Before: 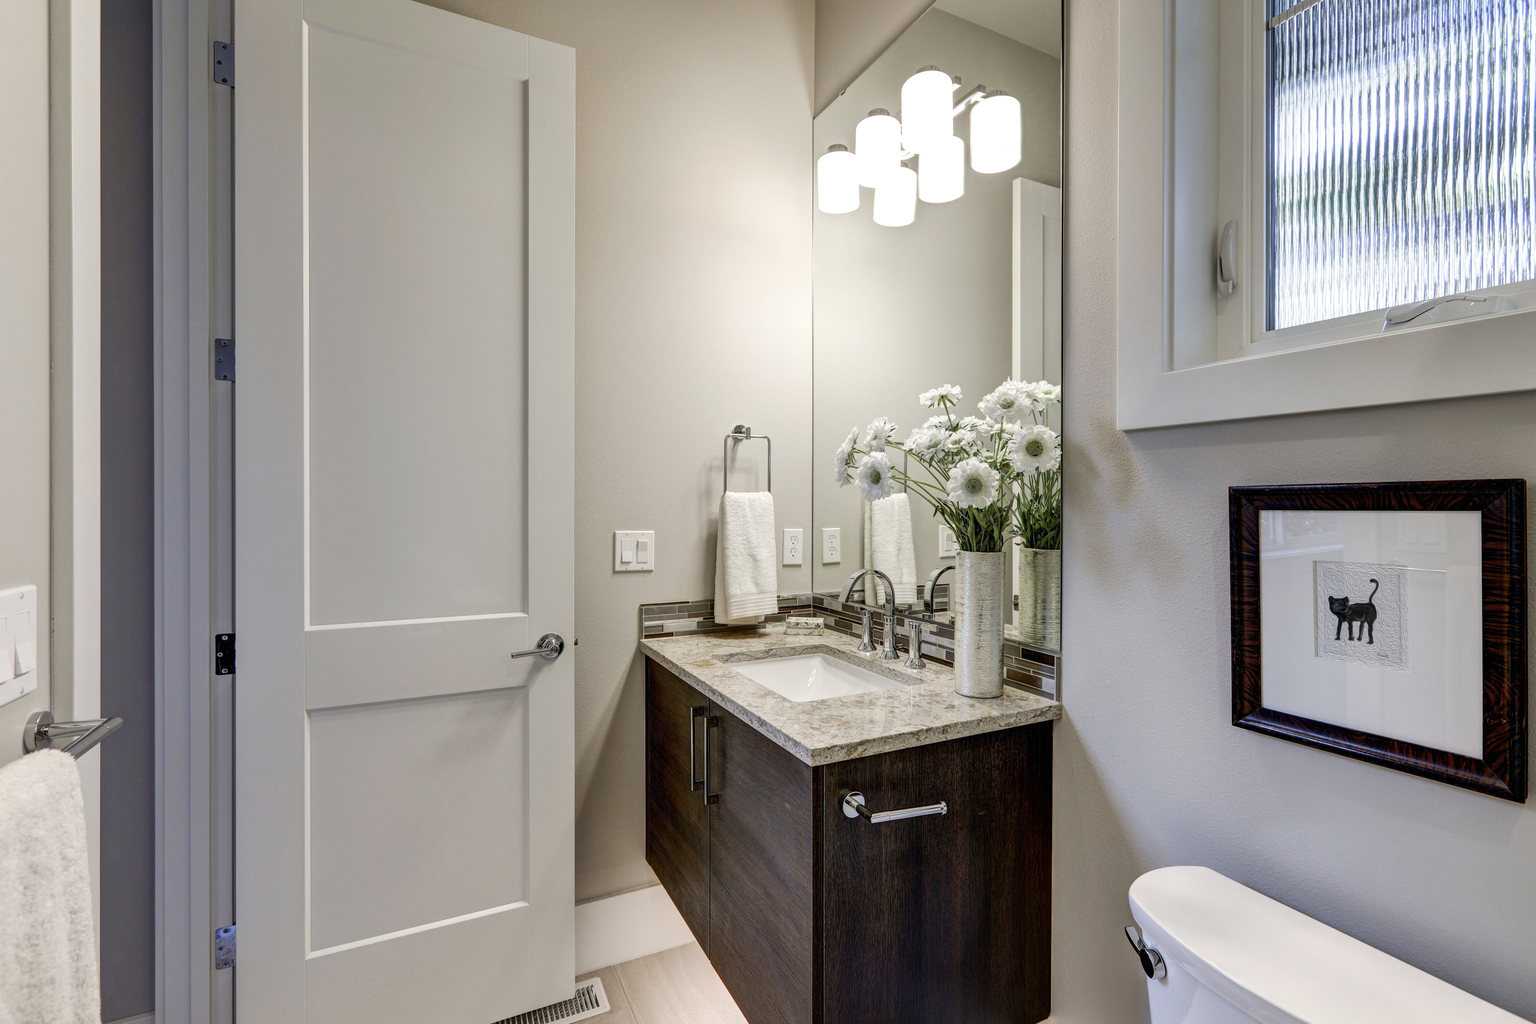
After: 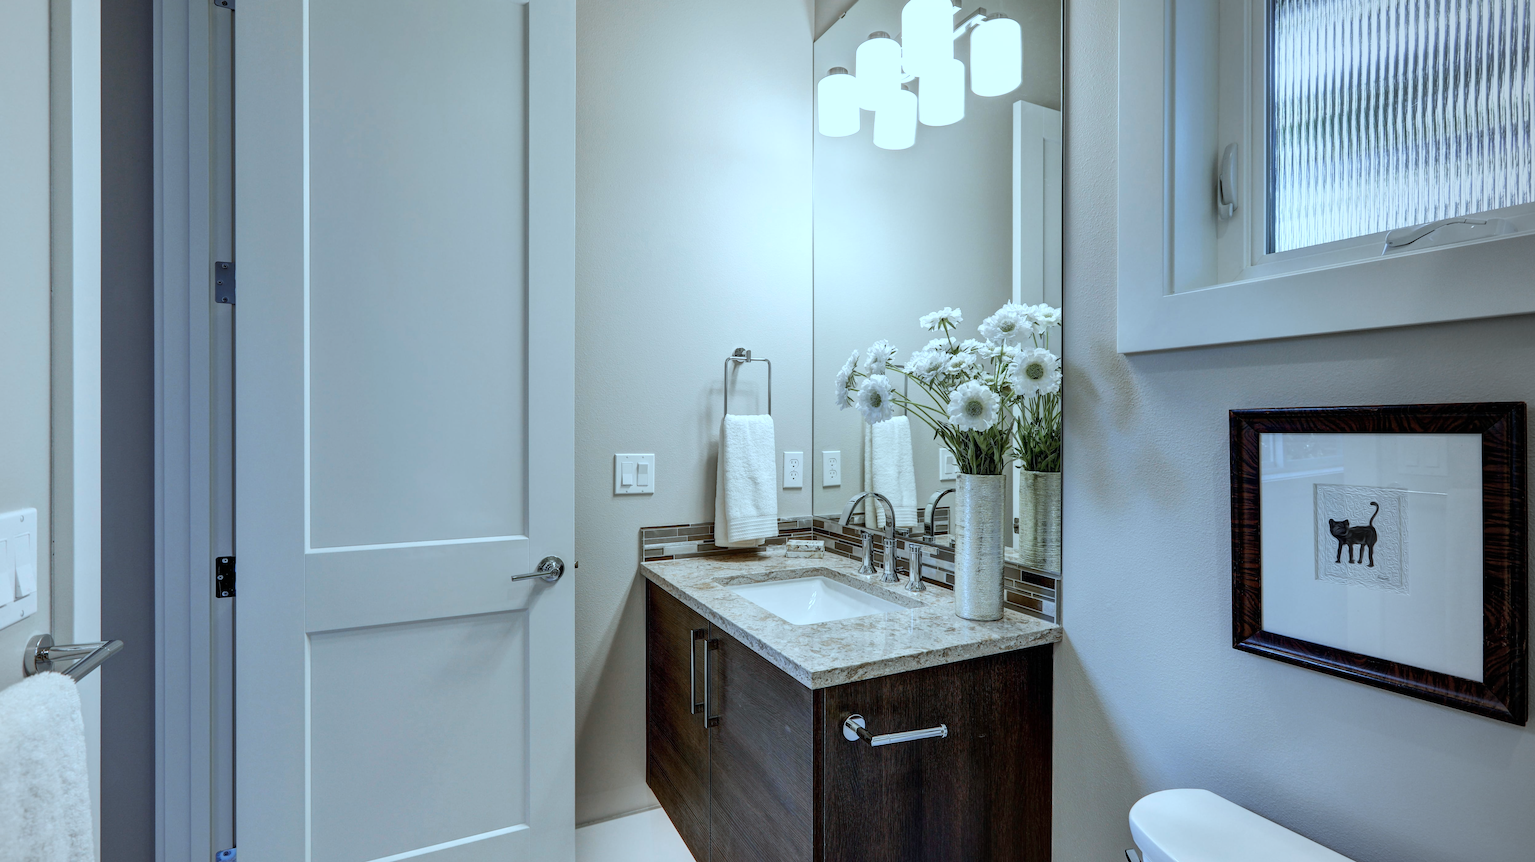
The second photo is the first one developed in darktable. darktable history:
vignetting: center (-0.149, 0.016), unbound false
crop: top 7.581%, bottom 8.155%
color correction: highlights a* -10.48, highlights b* -19.68
